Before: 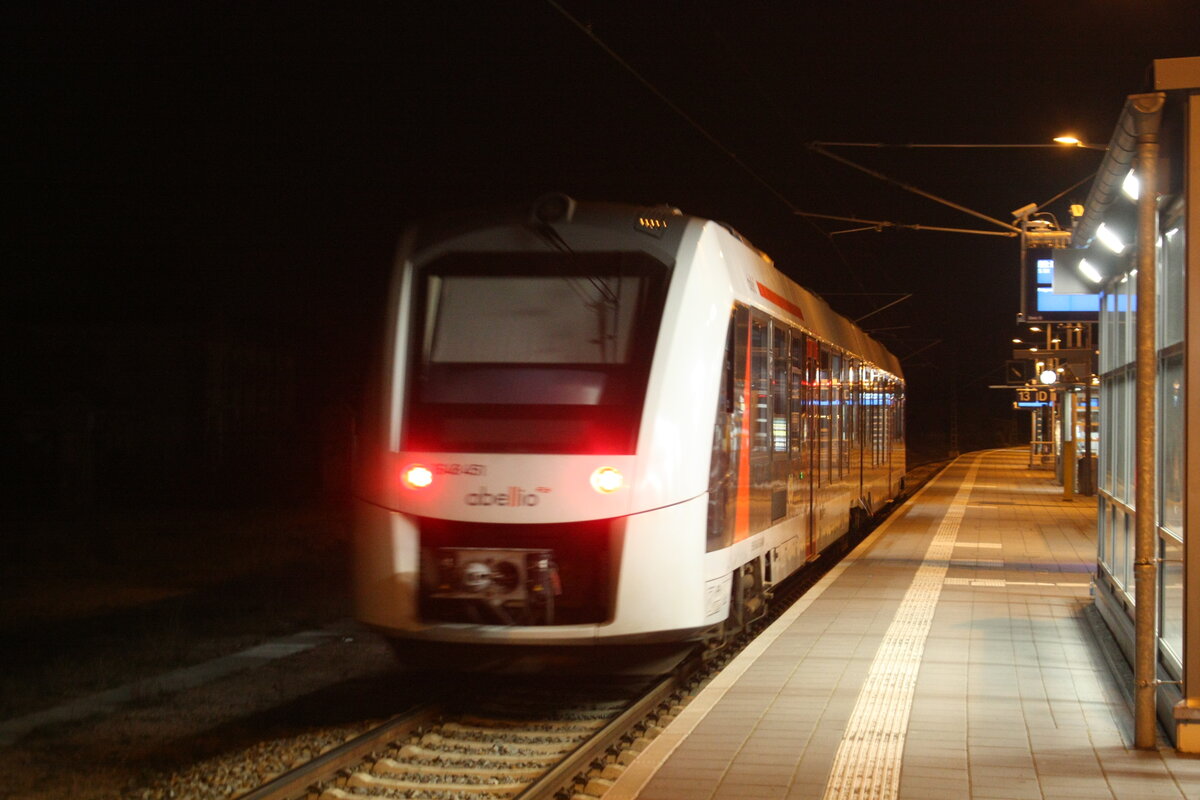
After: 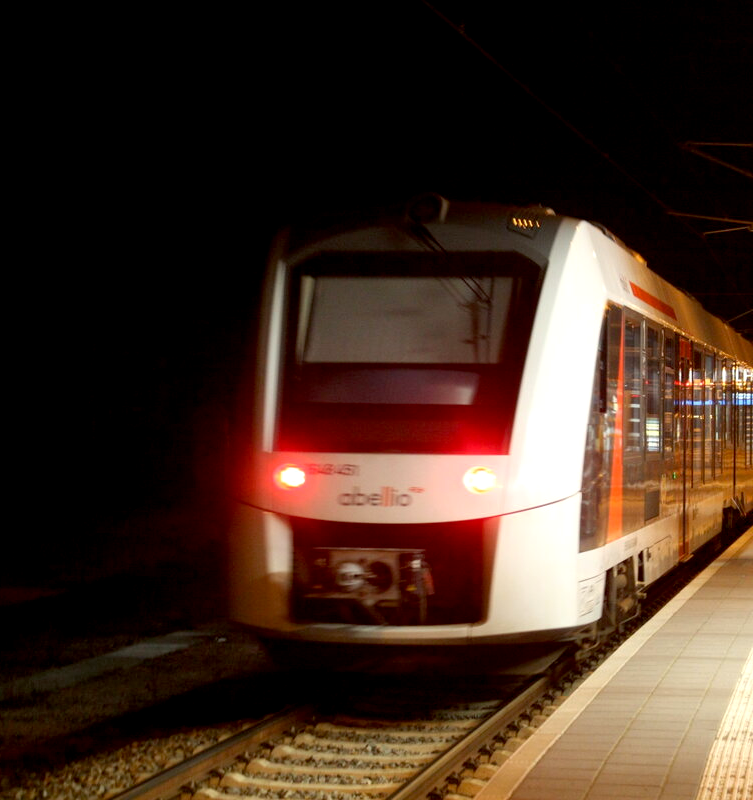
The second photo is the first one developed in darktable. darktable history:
exposure: black level correction 0.007, exposure 0.159 EV, compensate highlight preservation false
crop: left 10.644%, right 26.528%
